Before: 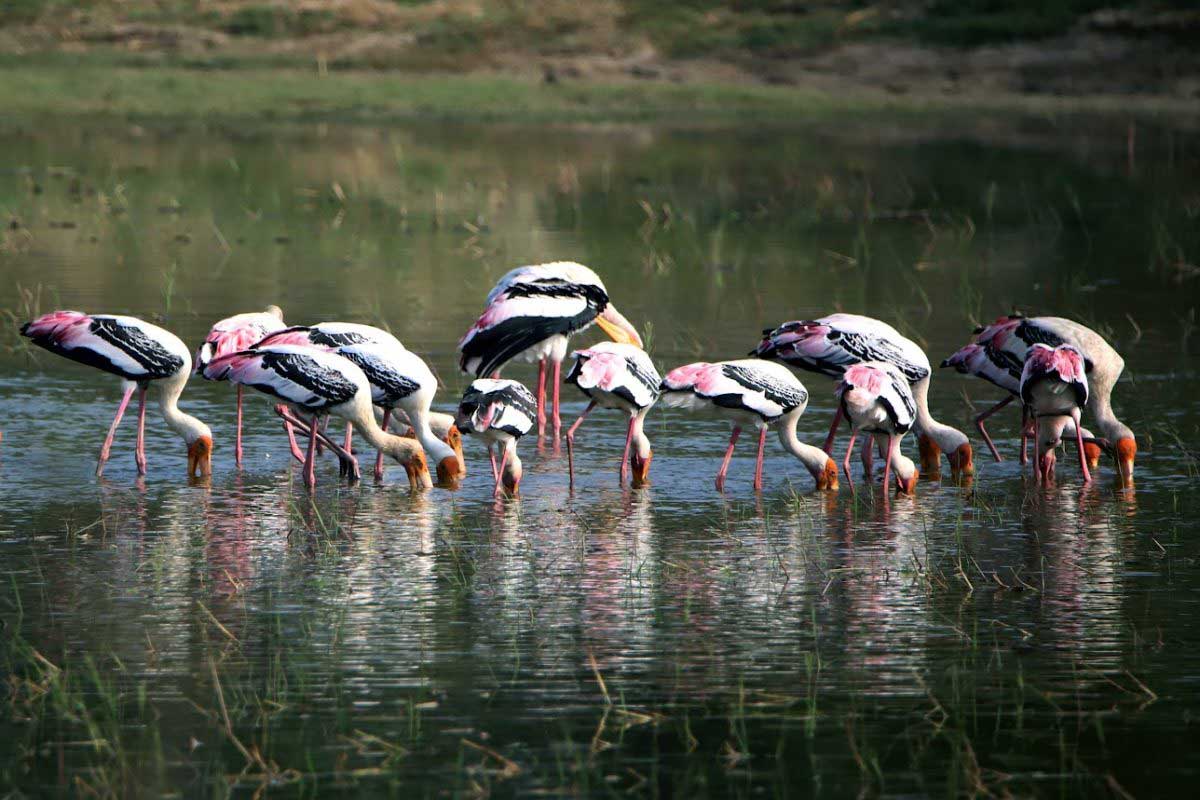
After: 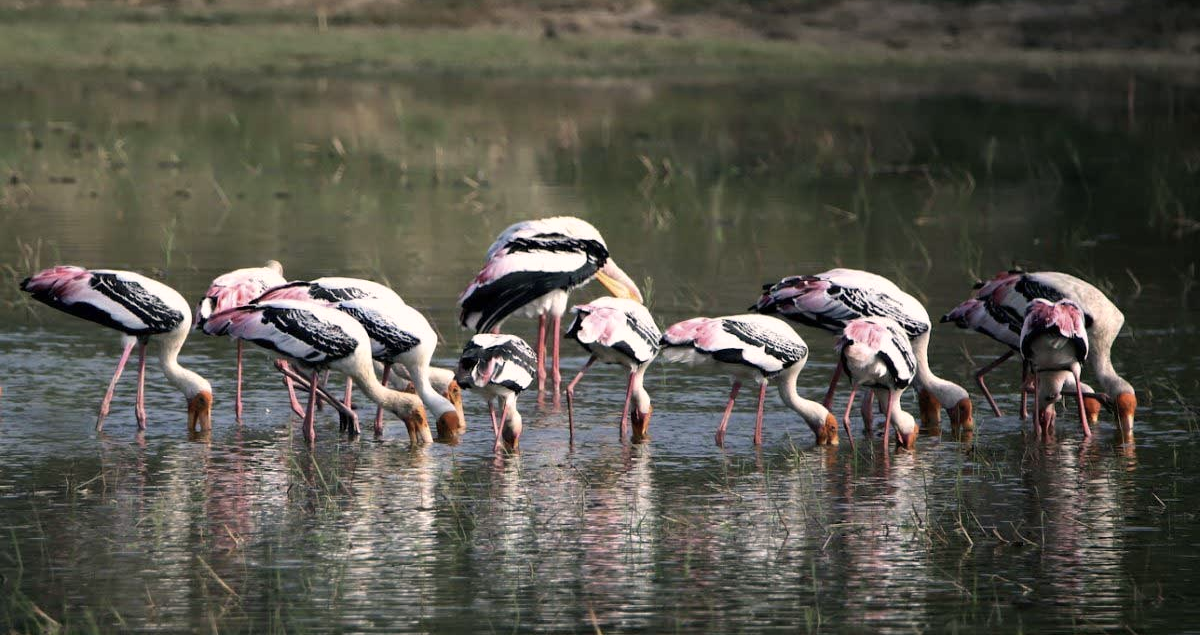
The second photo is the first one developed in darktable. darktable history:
color correction: highlights a* 5.59, highlights b* 5.24, saturation 0.68
crop and rotate: top 5.667%, bottom 14.937%
